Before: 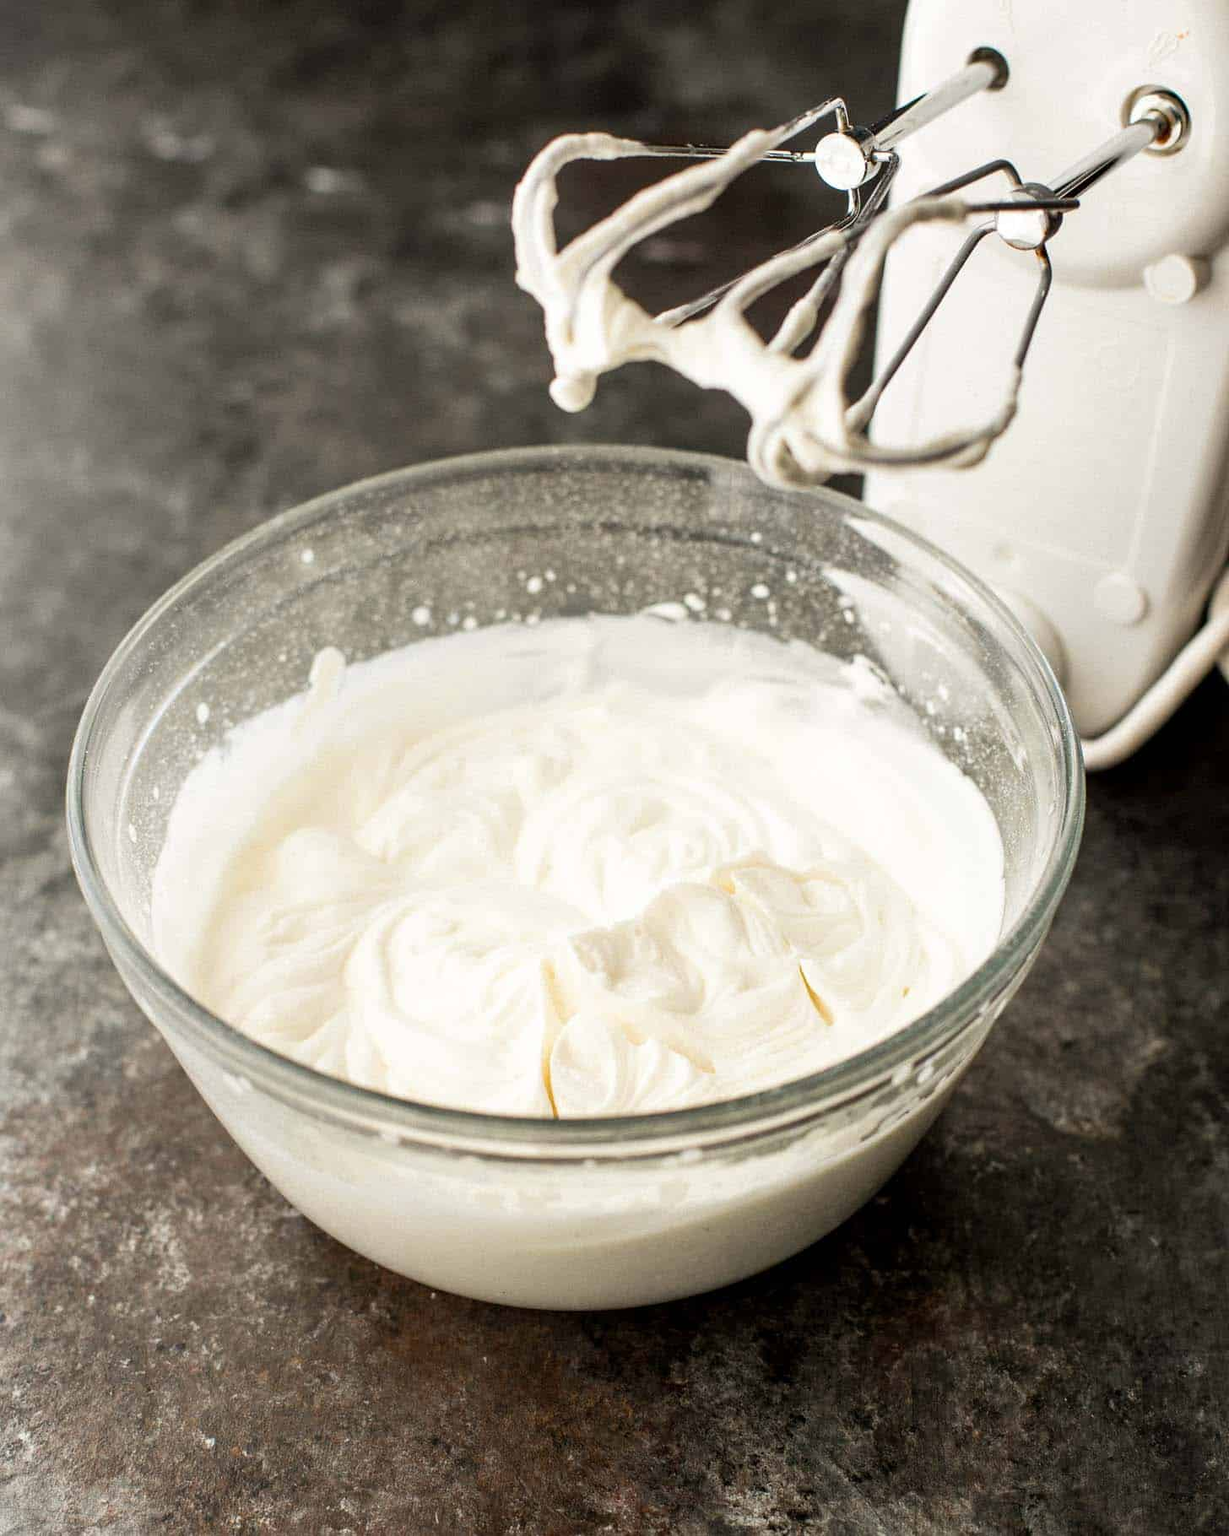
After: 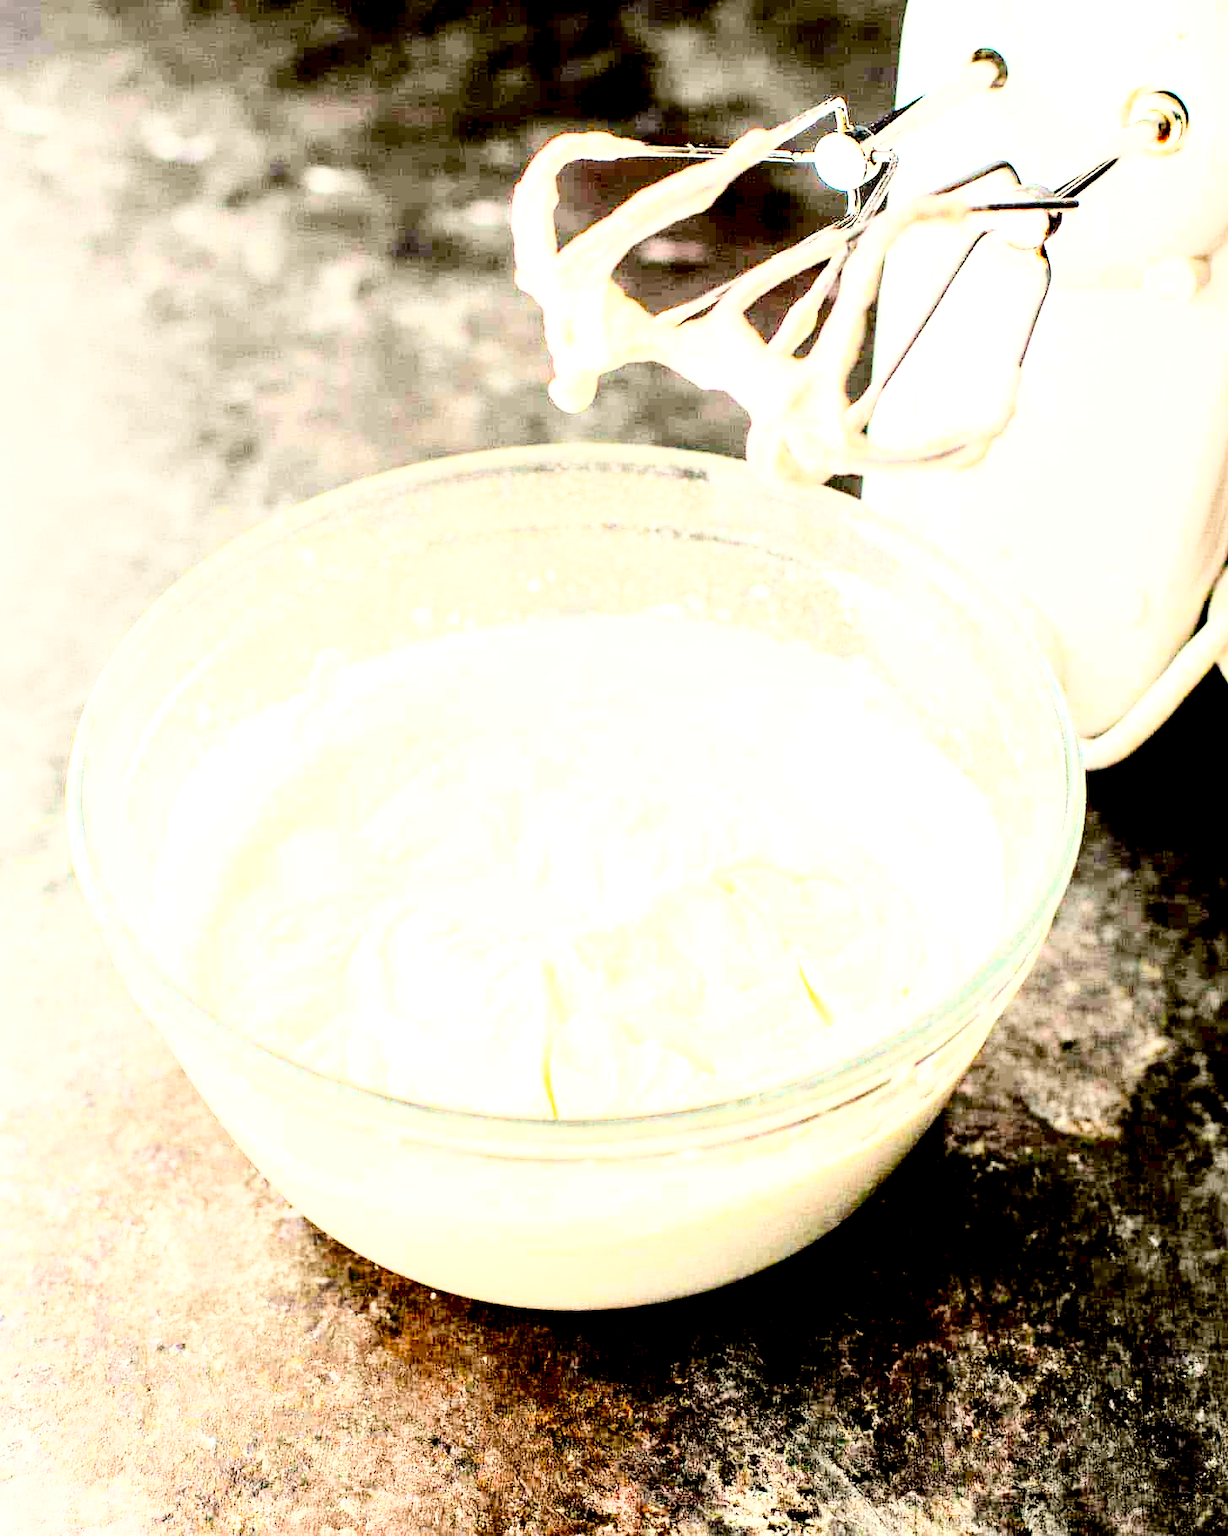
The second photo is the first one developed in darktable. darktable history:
base curve: curves: ch0 [(0, 0) (0.007, 0.004) (0.027, 0.03) (0.046, 0.07) (0.207, 0.54) (0.442, 0.872) (0.673, 0.972) (1, 1)]
exposure: black level correction 0.015, exposure 1.797 EV, compensate exposure bias true, compensate highlight preservation false
